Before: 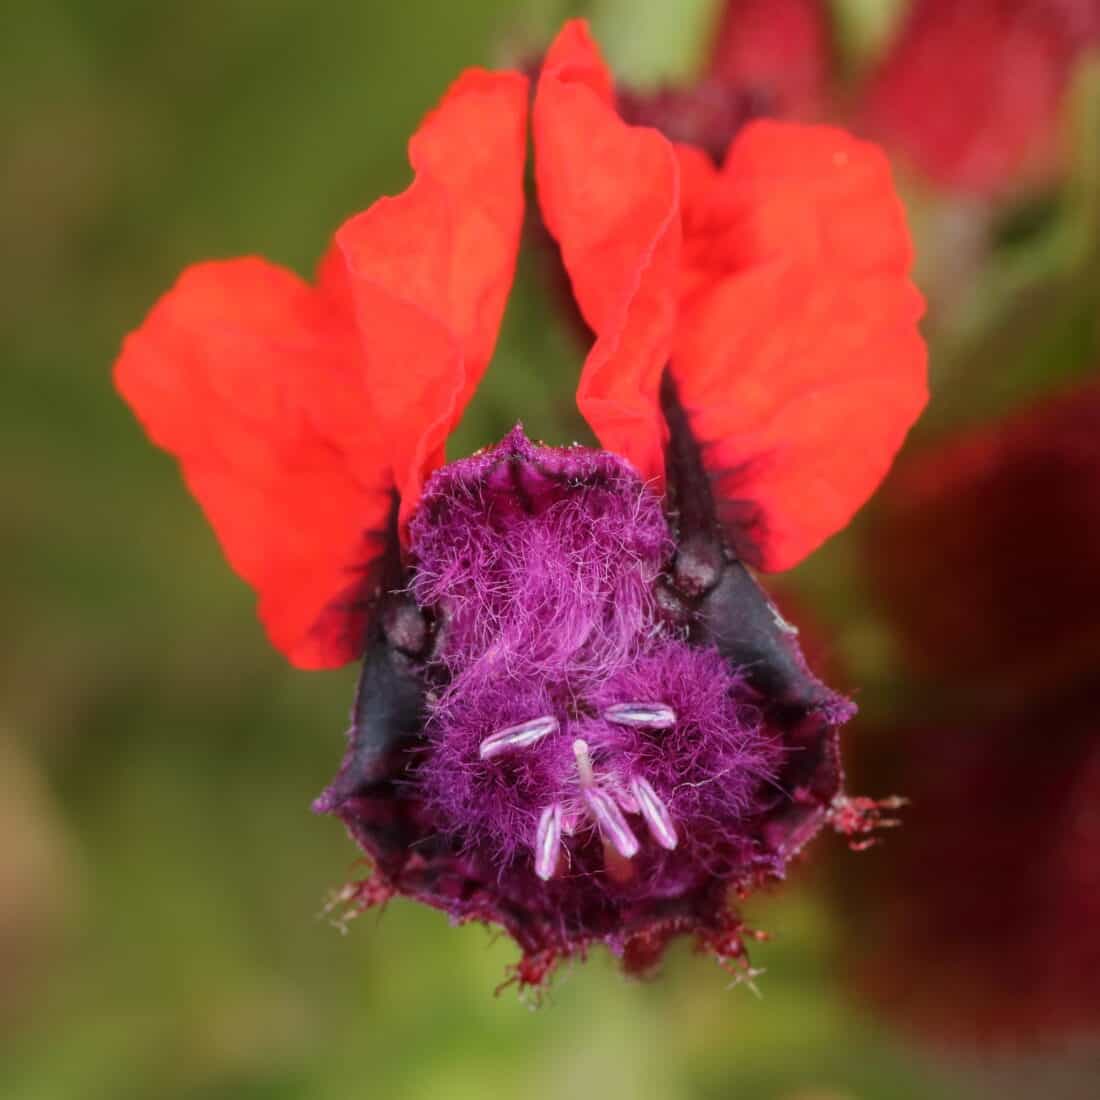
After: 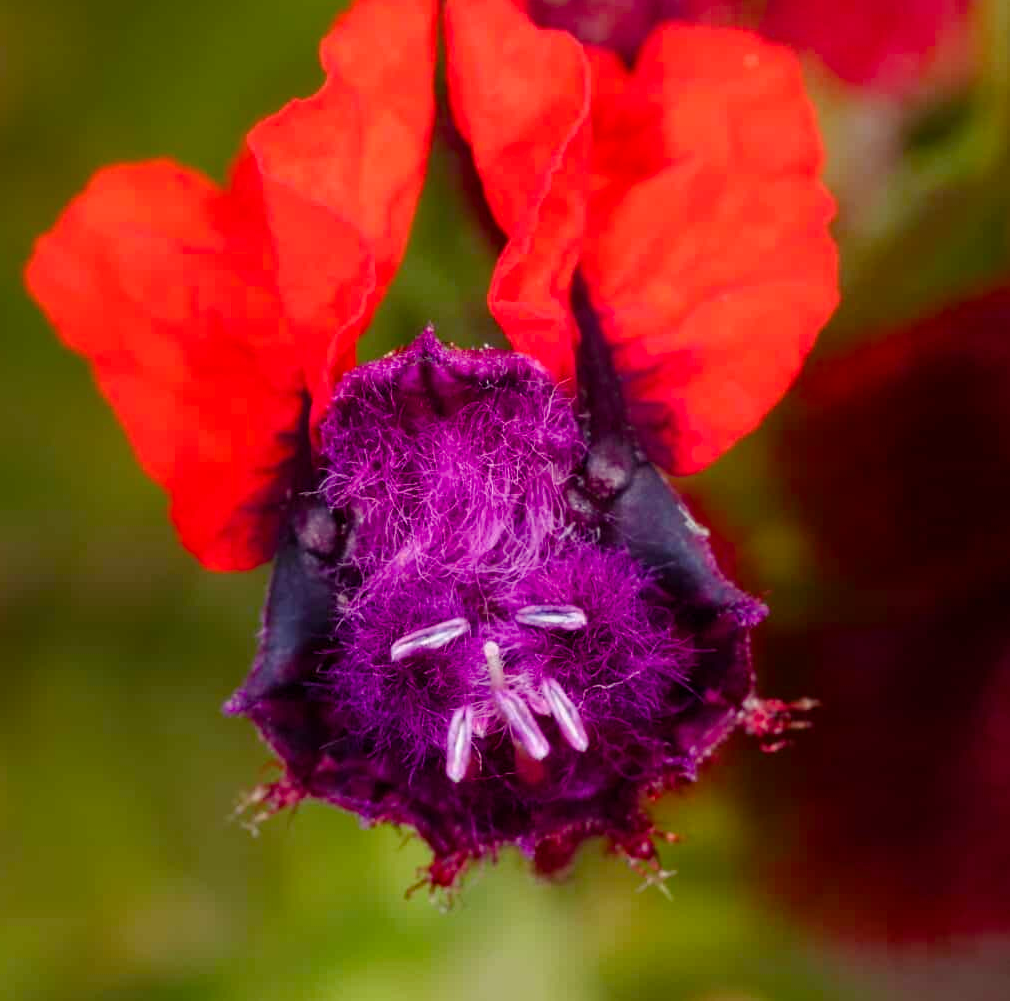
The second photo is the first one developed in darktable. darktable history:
crop and rotate: left 8.164%, top 8.997%
color balance rgb: shadows lift › luminance -21.354%, shadows lift › chroma 9.042%, shadows lift › hue 283.38°, perceptual saturation grading › global saturation 20%, perceptual saturation grading › highlights -25.103%, perceptual saturation grading › shadows 50.248%, contrast 5.329%
